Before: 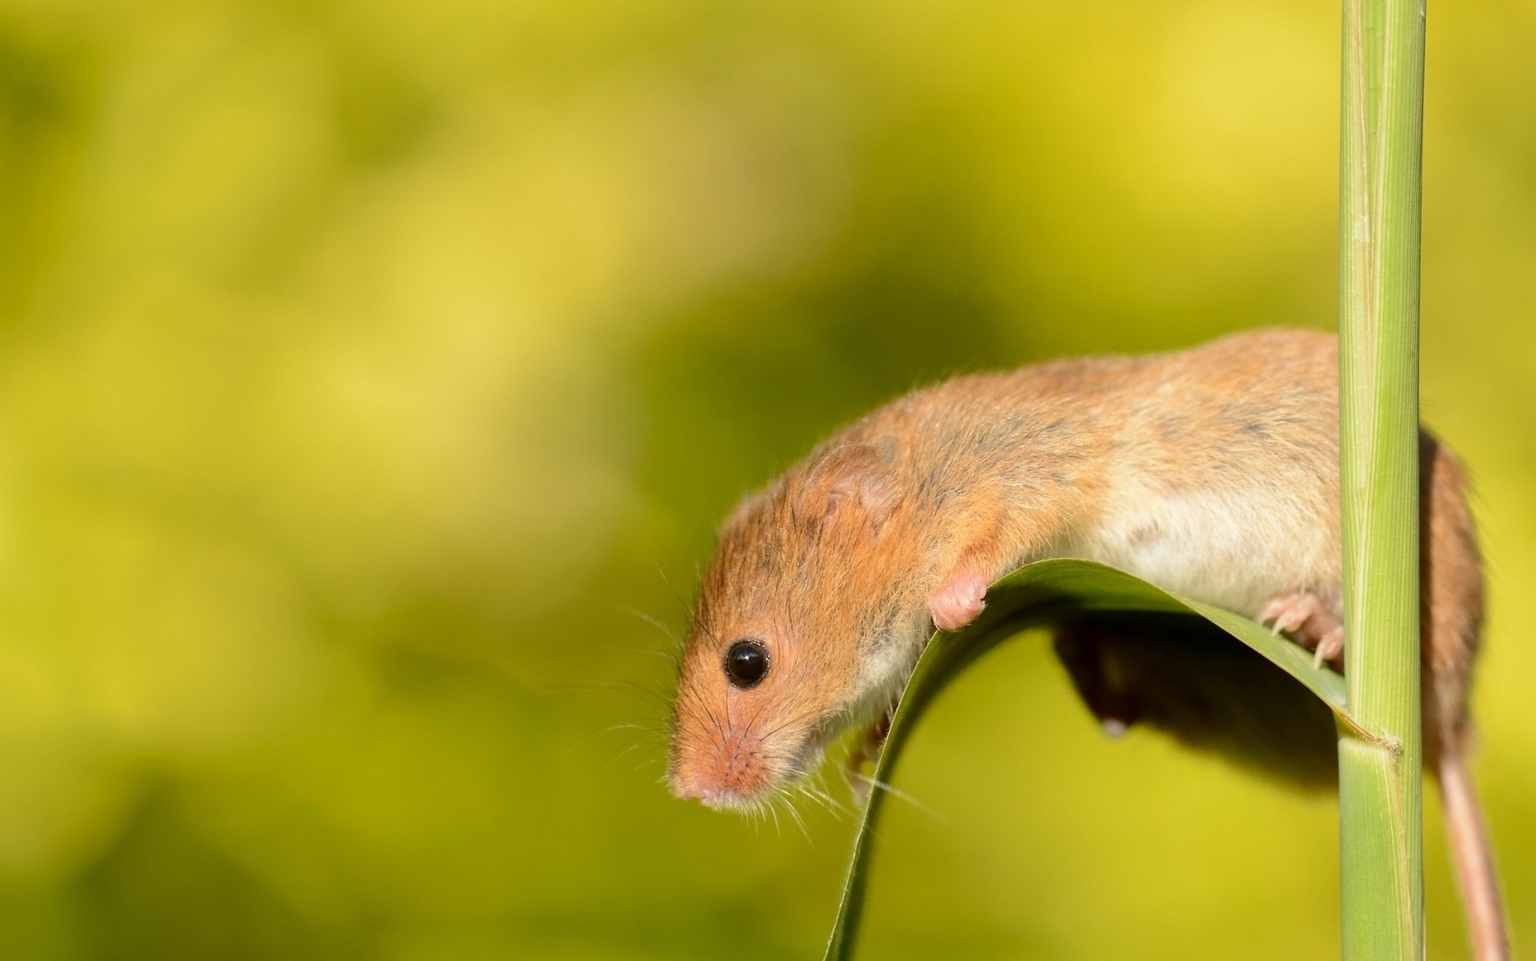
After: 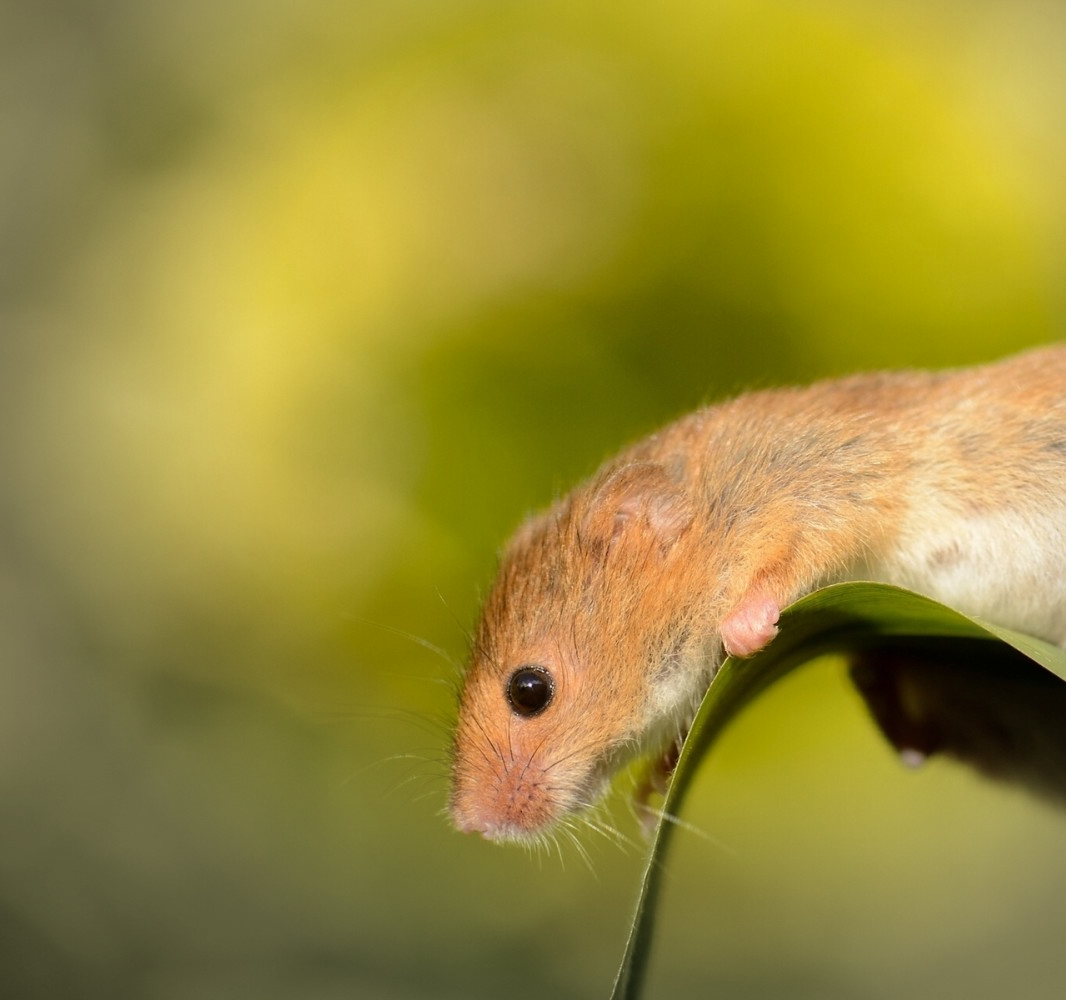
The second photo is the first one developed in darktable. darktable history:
vignetting: fall-off start 73.57%, center (0.22, -0.235)
crop and rotate: left 15.546%, right 17.787%
shadows and highlights: shadows 20.55, highlights -20.99, soften with gaussian
